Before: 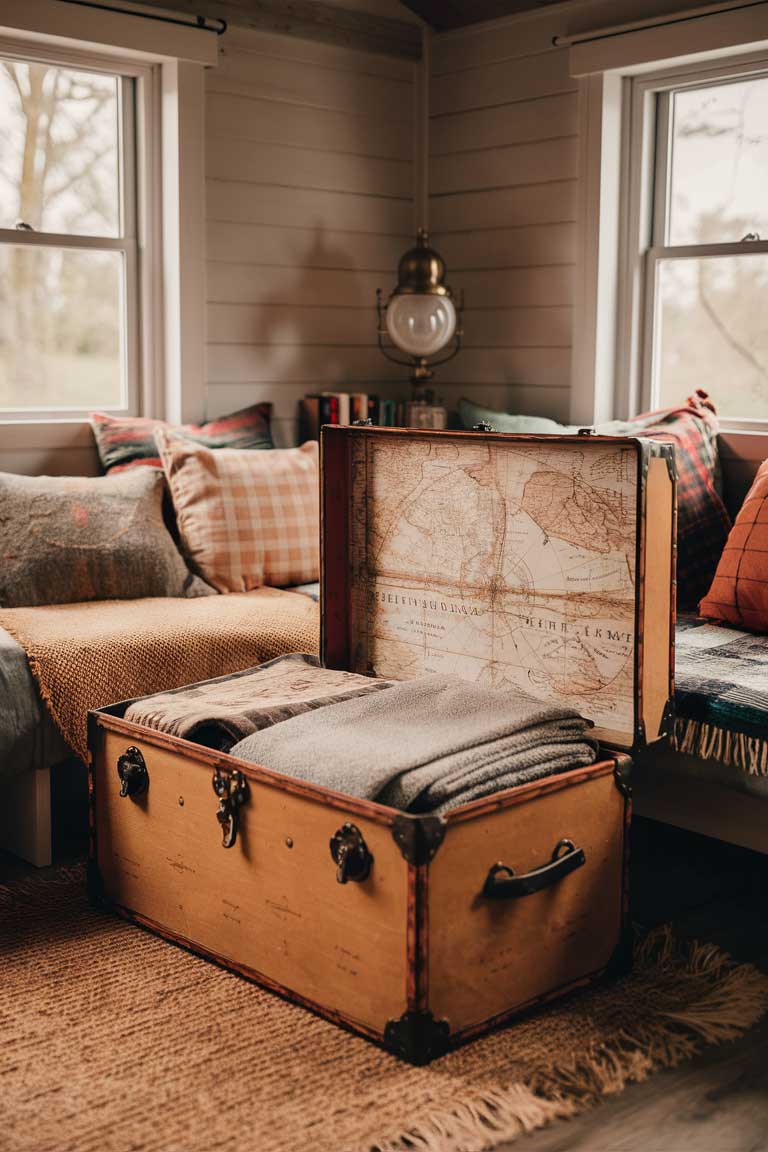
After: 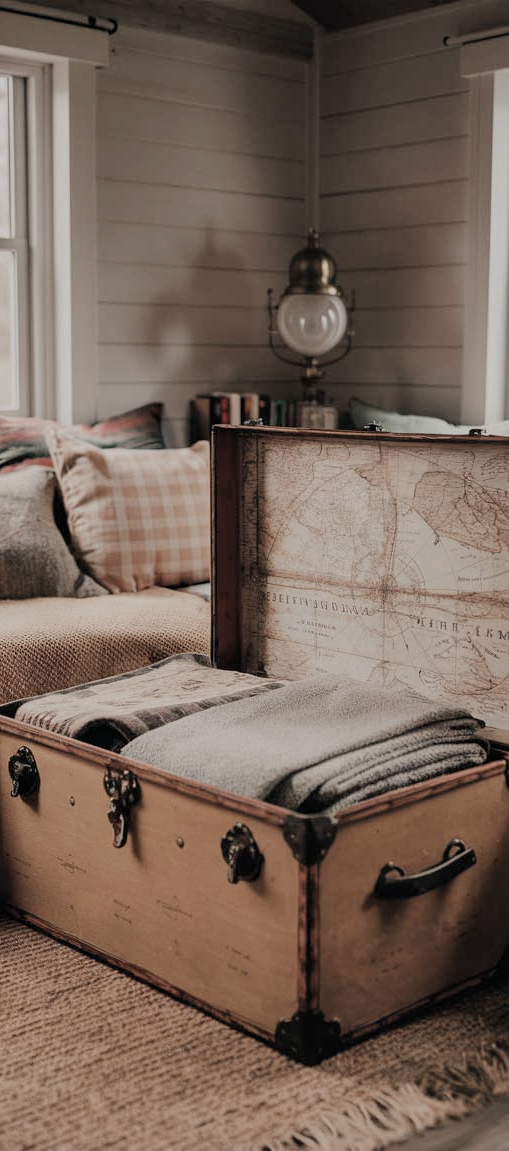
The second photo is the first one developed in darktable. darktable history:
crop and rotate: left 14.294%, right 19.368%
color zones: curves: ch1 [(0, 0.292) (0.001, 0.292) (0.2, 0.264) (0.4, 0.248) (0.6, 0.248) (0.8, 0.264) (0.999, 0.292) (1, 0.292)]
filmic rgb: middle gray luminance 18.22%, black relative exposure -10.52 EV, white relative exposure 3.42 EV, threshold 5.98 EV, target black luminance 0%, hardness 6.04, latitude 98.07%, contrast 0.848, shadows ↔ highlights balance 0.562%, color science v5 (2021), contrast in shadows safe, contrast in highlights safe, enable highlight reconstruction true
